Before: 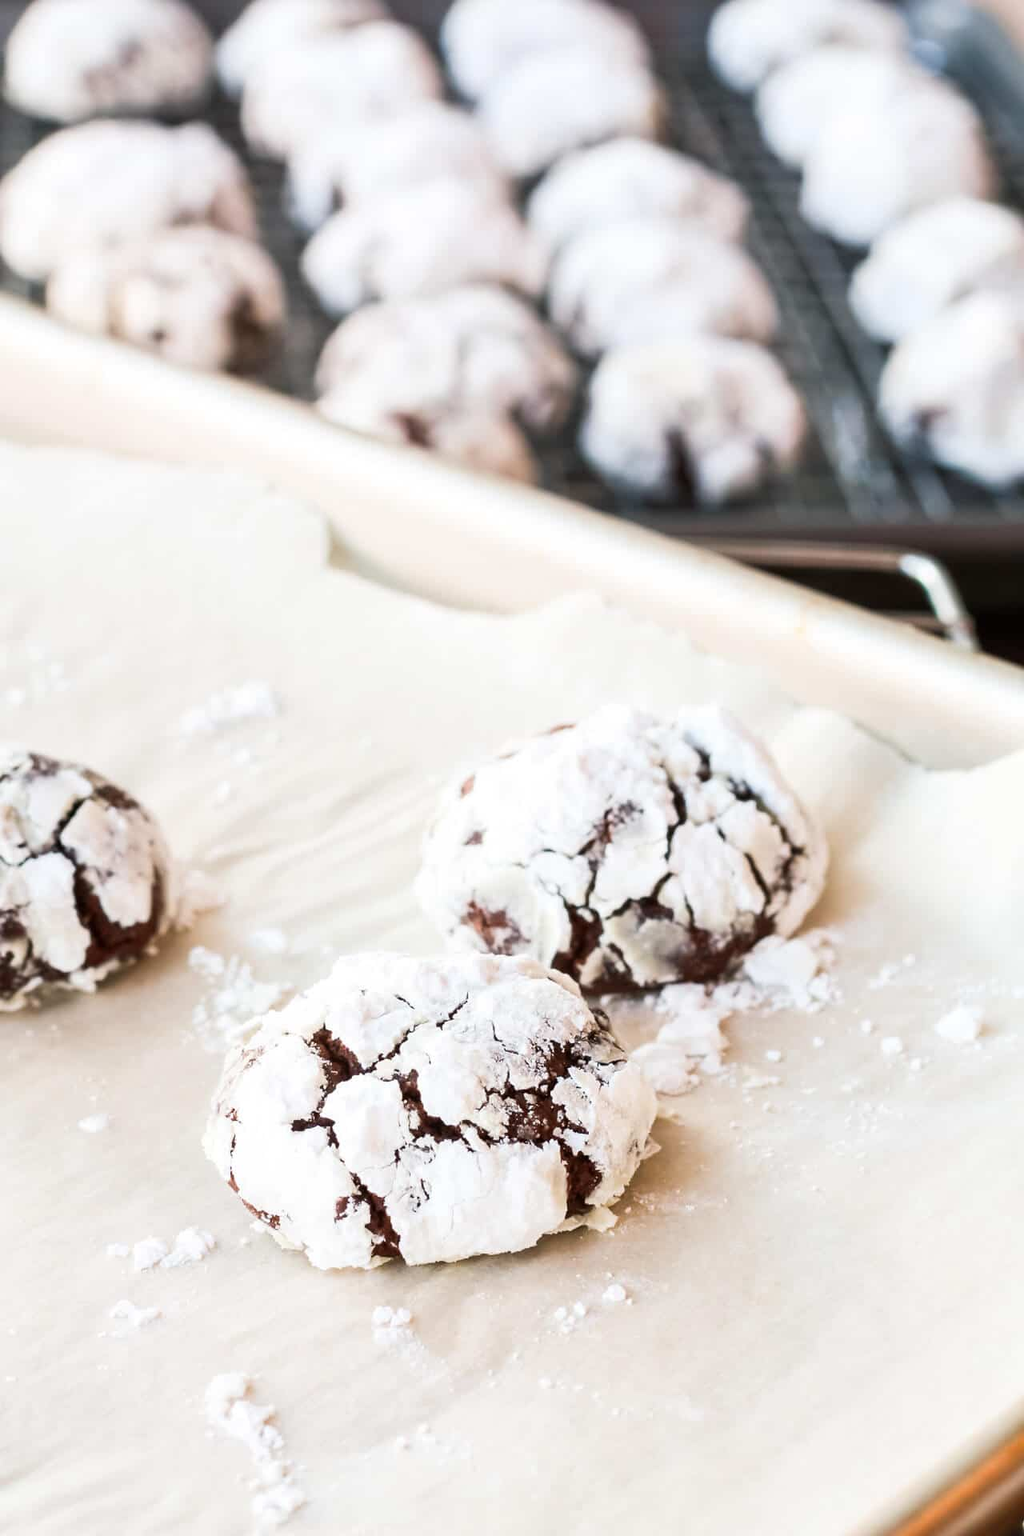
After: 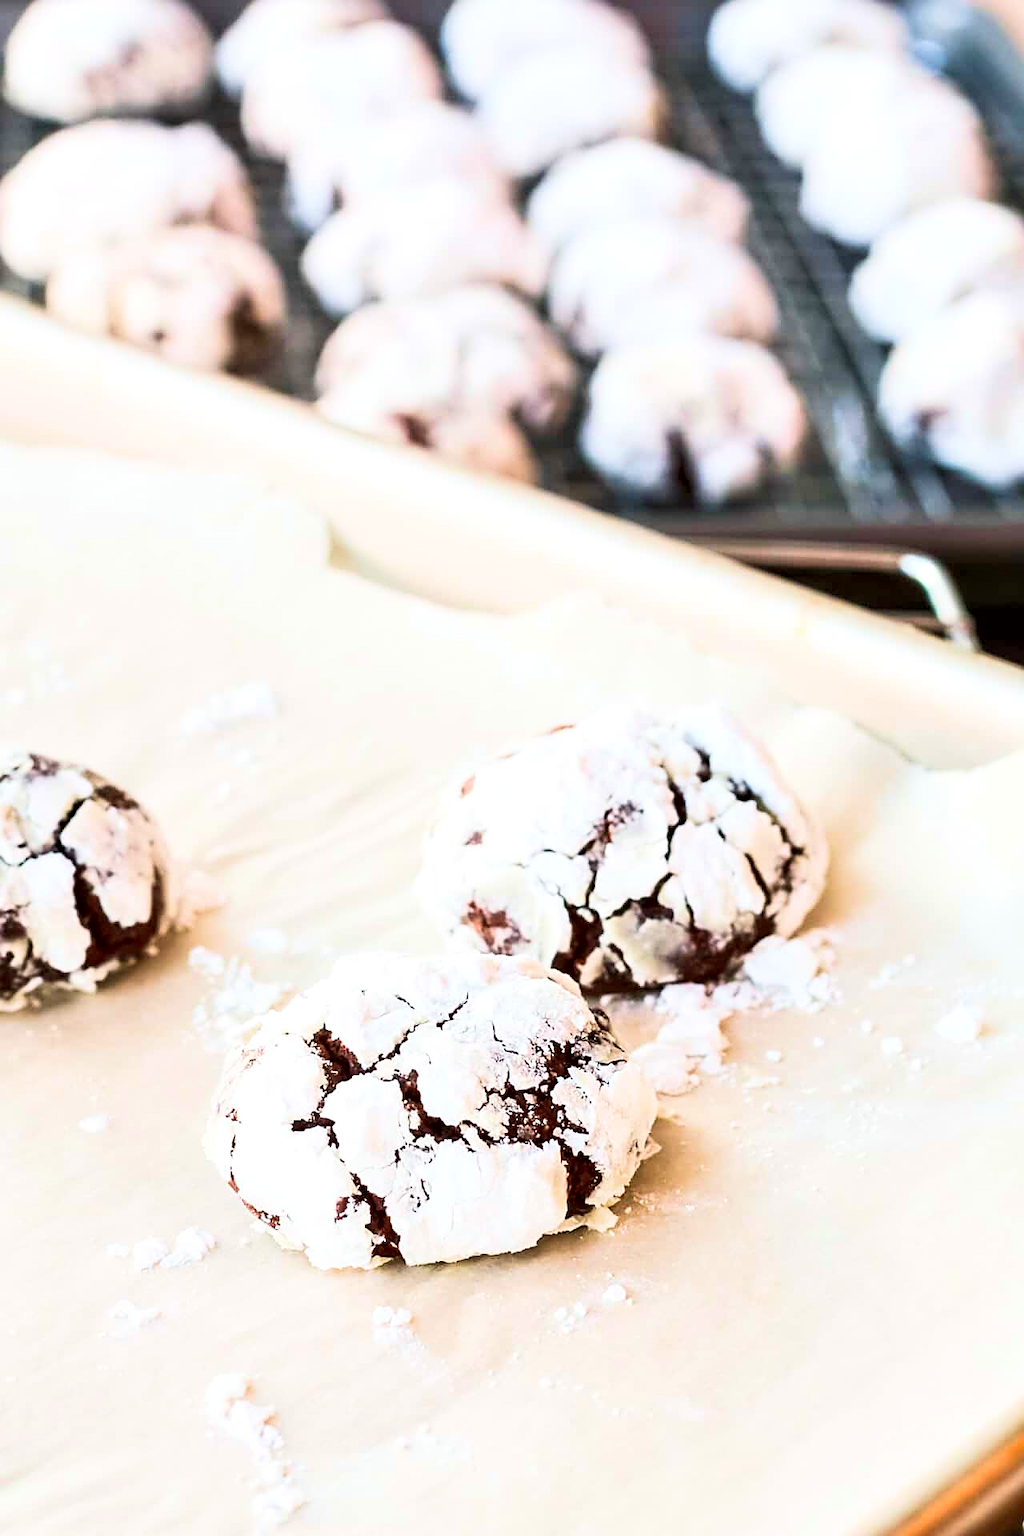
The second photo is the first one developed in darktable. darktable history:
velvia: on, module defaults
sharpen: on, module defaults
contrast equalizer: y [[0.6 ×6], [0.55 ×6], [0 ×6], [0 ×6], [0 ×6]], mix 0.301
contrast brightness saturation: contrast 0.203, brightness 0.163, saturation 0.224
